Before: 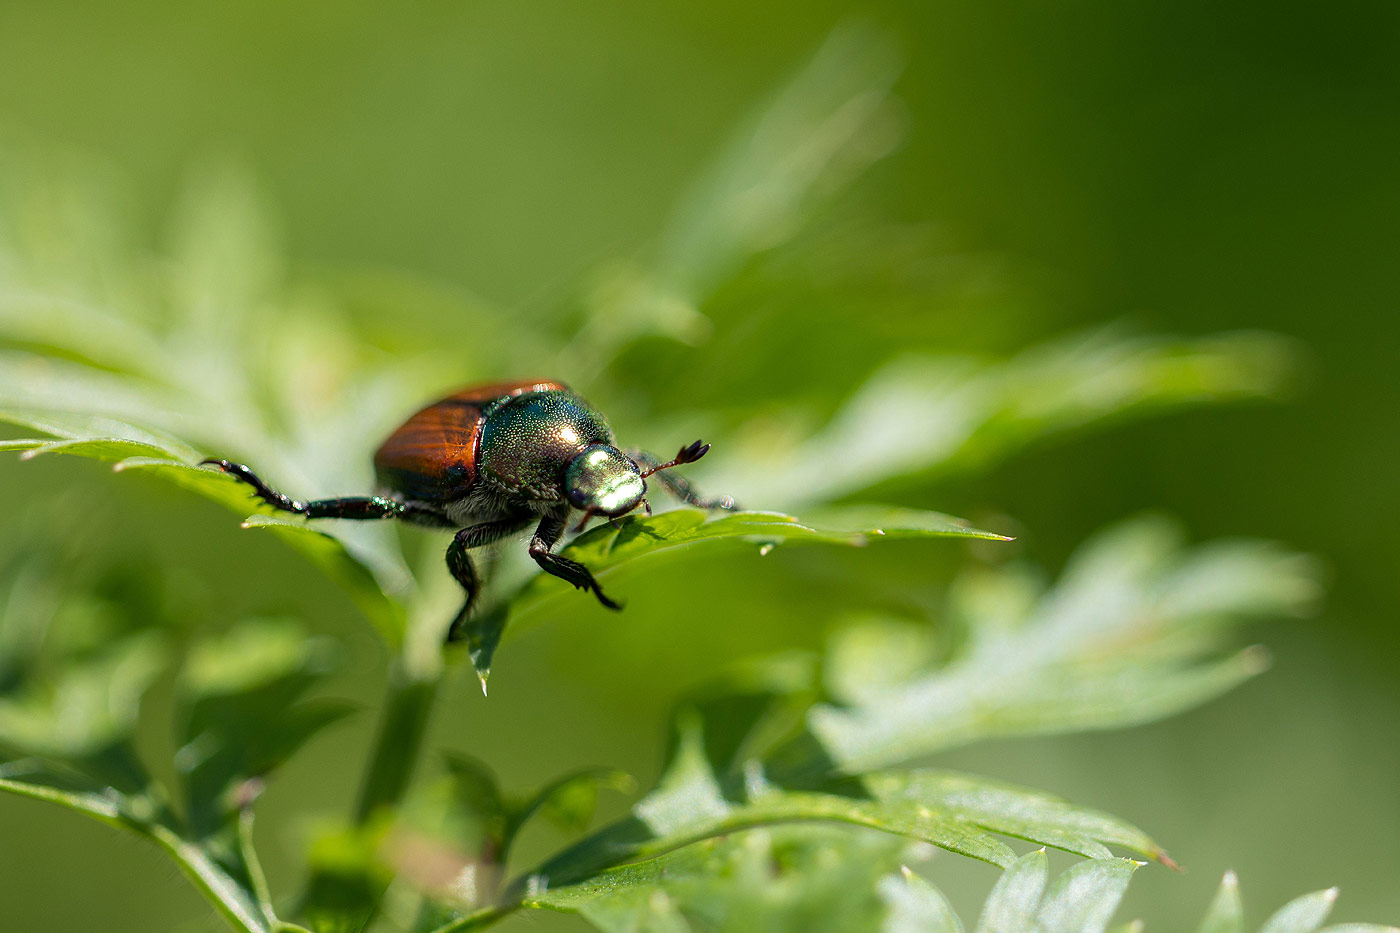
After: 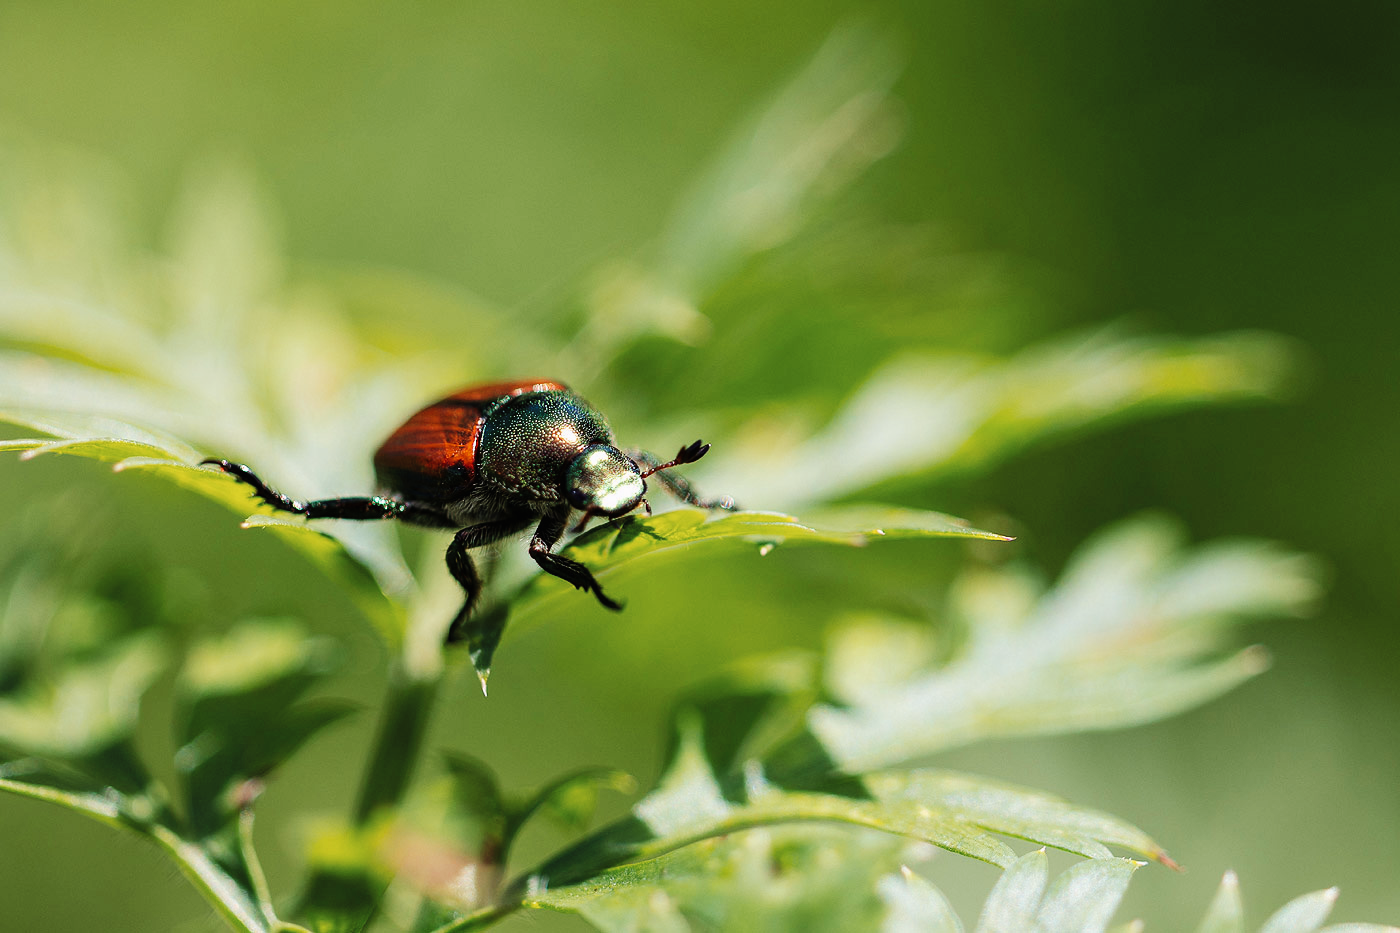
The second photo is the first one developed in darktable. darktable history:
tone curve: curves: ch0 [(0, 0) (0.003, 0.007) (0.011, 0.009) (0.025, 0.014) (0.044, 0.022) (0.069, 0.029) (0.1, 0.037) (0.136, 0.052) (0.177, 0.083) (0.224, 0.121) (0.277, 0.177) (0.335, 0.258) (0.399, 0.351) (0.468, 0.454) (0.543, 0.557) (0.623, 0.654) (0.709, 0.744) (0.801, 0.825) (0.898, 0.909) (1, 1)], preserve colors none
color look up table: target L [96.44, 95.7, 94.2, 89.8, 81.68, 82.64, 79.04, 54.64, 50.52, 48.62, 30.55, 200.21, 85.17, 84.74, 74.91, 69, 60.07, 52.13, 48.37, 45.46, 48.86, 42.42, 41.33, 36.53, 31.39, 13.5, 87.52, 64.81, 53.6, 64.39, 63.97, 50.35, 46.89, 33.24, 41.08, 36.12, 27.86, 28.39, 19.18, 5.599, 0.951, 93.41, 86.88, 85.73, 77.68, 63.74, 58.83, 55.83, 34.84], target a [-10.36, -17.26, -24.04, -55.29, -50.16, -12.44, -33.9, -37.35, -18.27, -27.6, -19.23, 0, 7.214, 10.87, 28.44, 22.1, 55.02, 63.74, 55.58, 37.21, 14.74, 32.03, 45.48, 39.58, 6.202, 30.99, 16.72, 50.93, 66.59, 13.36, 18.25, 63.53, 9.178, 39.07, 46.98, 12.16, 37.98, 19.59, 36.69, 29.08, 5.016, -26.42, -6.085, -52.03, -35.92, -15.13, -23.22, -5.24, -9.46], target b [48.77, 32.97, 77.56, 4.766, 61.18, 67.77, 18.76, 25.94, 32.81, 8.724, 20.71, 0, 60.08, 18.63, 32.94, 45.92, 51.51, 40.06, 6.073, 28.21, 37.07, 7.465, 43.85, 37.05, 12.71, 18.68, -9.346, -9.476, -36.44, -36.67, -10.57, -19.82, -60.6, -77.83, -2.248, -15.33, -36.76, -43.83, -49.14, -24.02, -3.131, -4.341, -2.941, -22.29, -6.304, -34.82, -21.36, -3.354, -12.69], num patches 49
